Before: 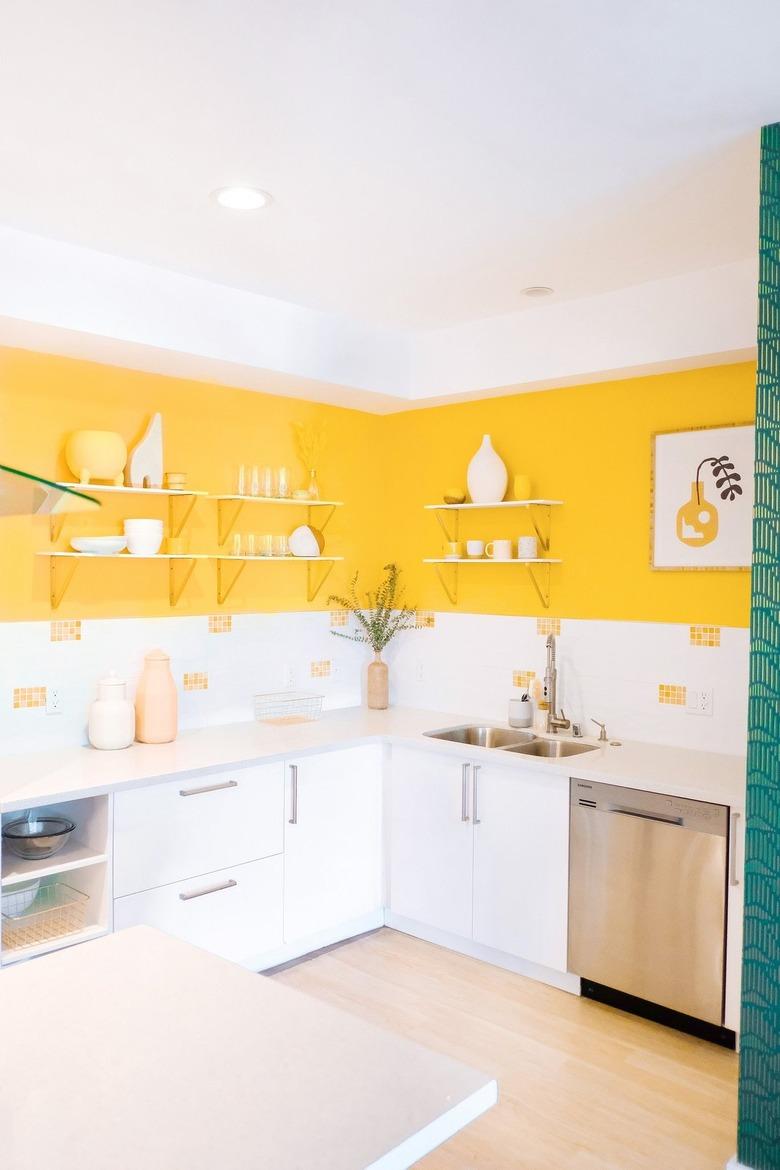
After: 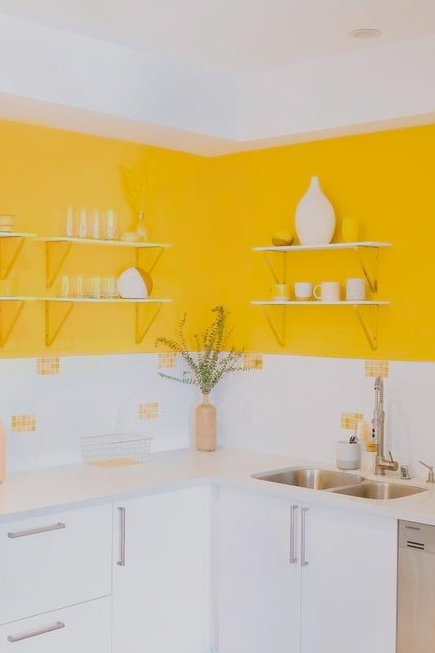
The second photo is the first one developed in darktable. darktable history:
contrast brightness saturation: contrast -0.28
tone equalizer: on, module defaults
crop and rotate: left 22.13%, top 22.054%, right 22.026%, bottom 22.102%
